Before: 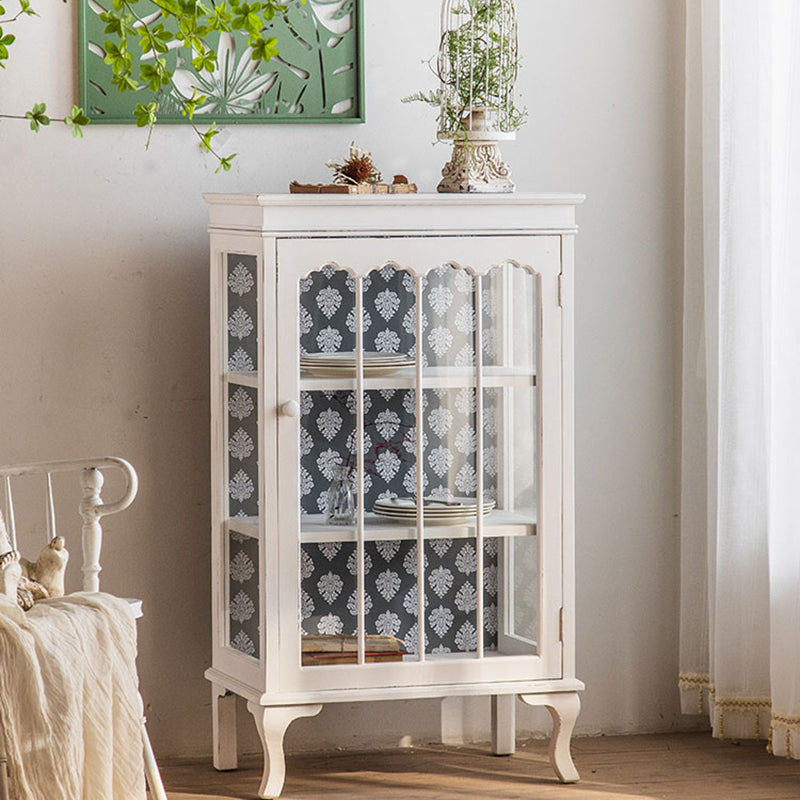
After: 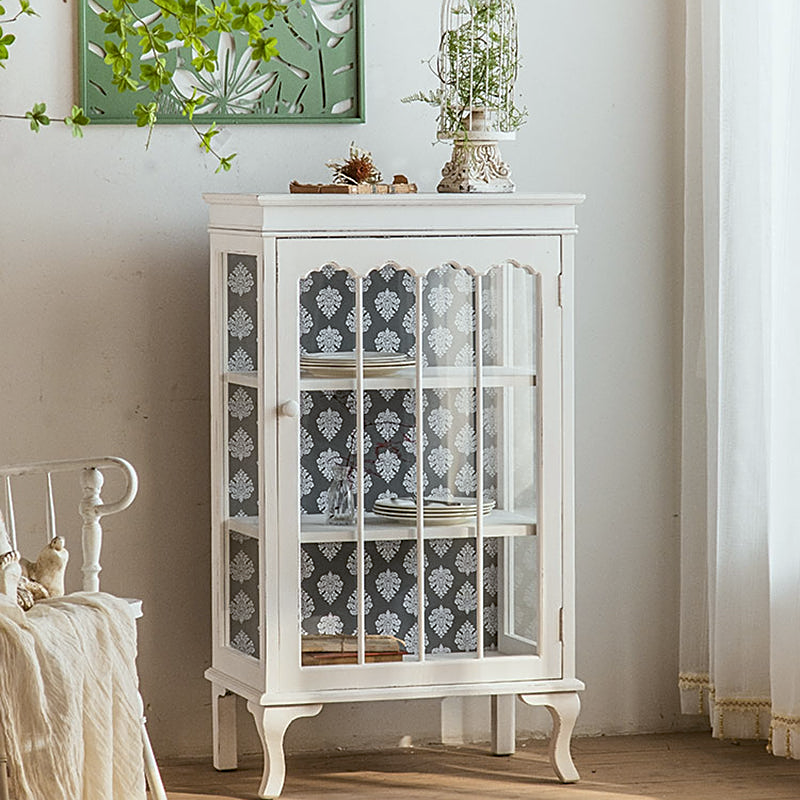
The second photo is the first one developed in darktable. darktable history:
color balance: lift [1.004, 1.002, 1.002, 0.998], gamma [1, 1.007, 1.002, 0.993], gain [1, 0.977, 1.013, 1.023], contrast -3.64%
sharpen: on, module defaults
